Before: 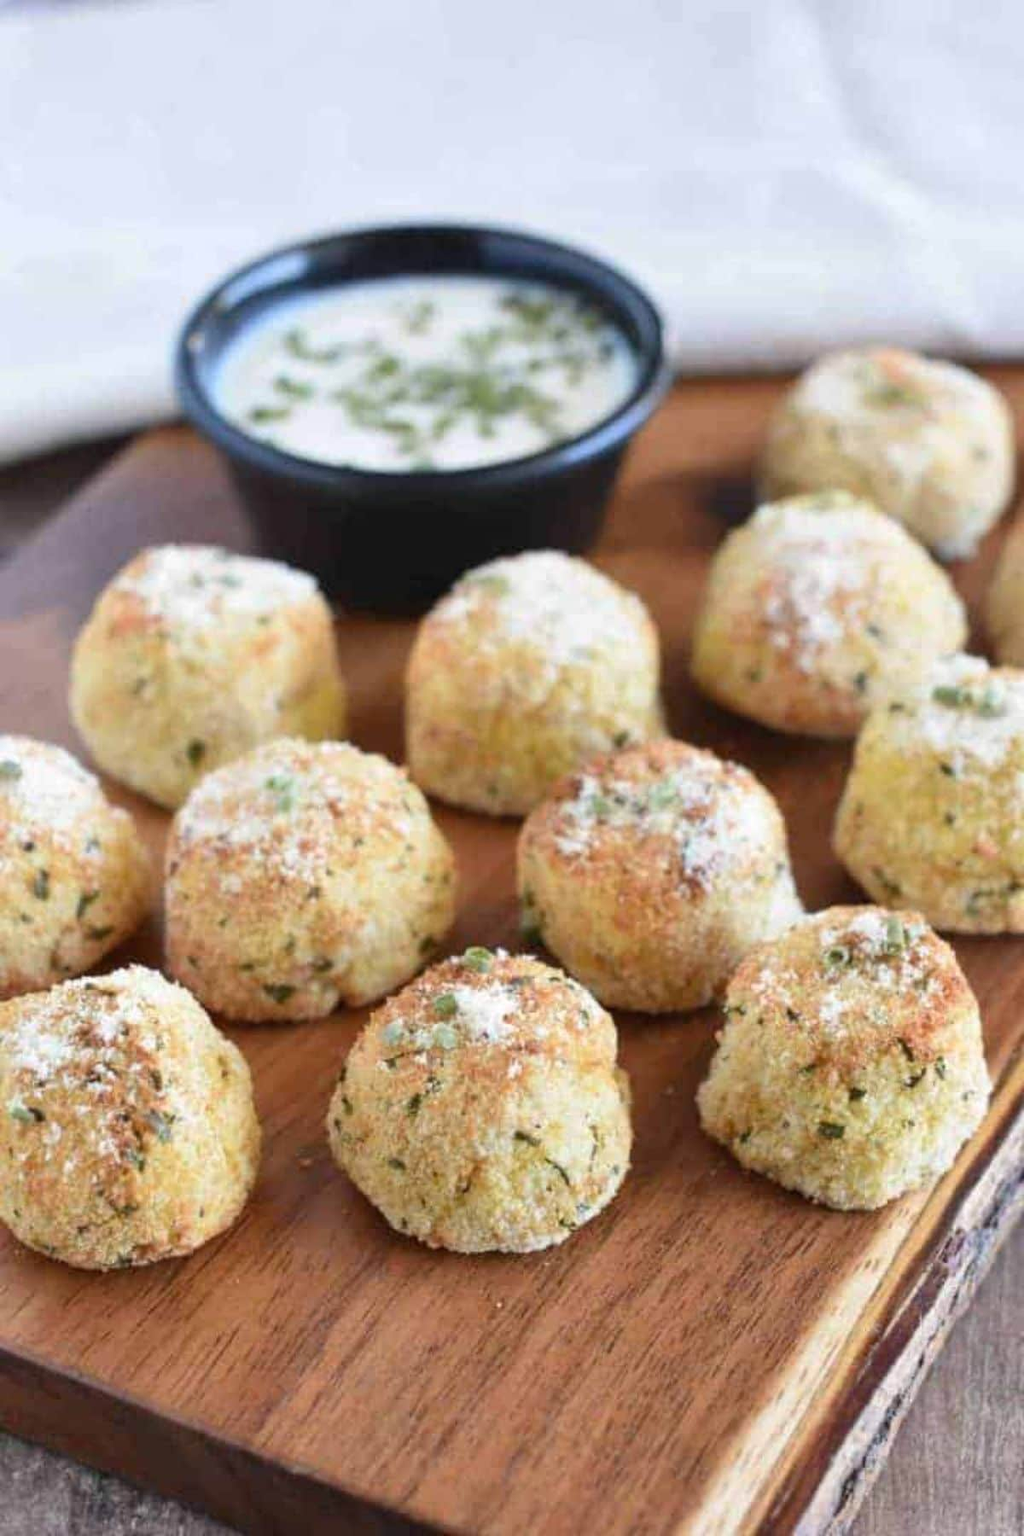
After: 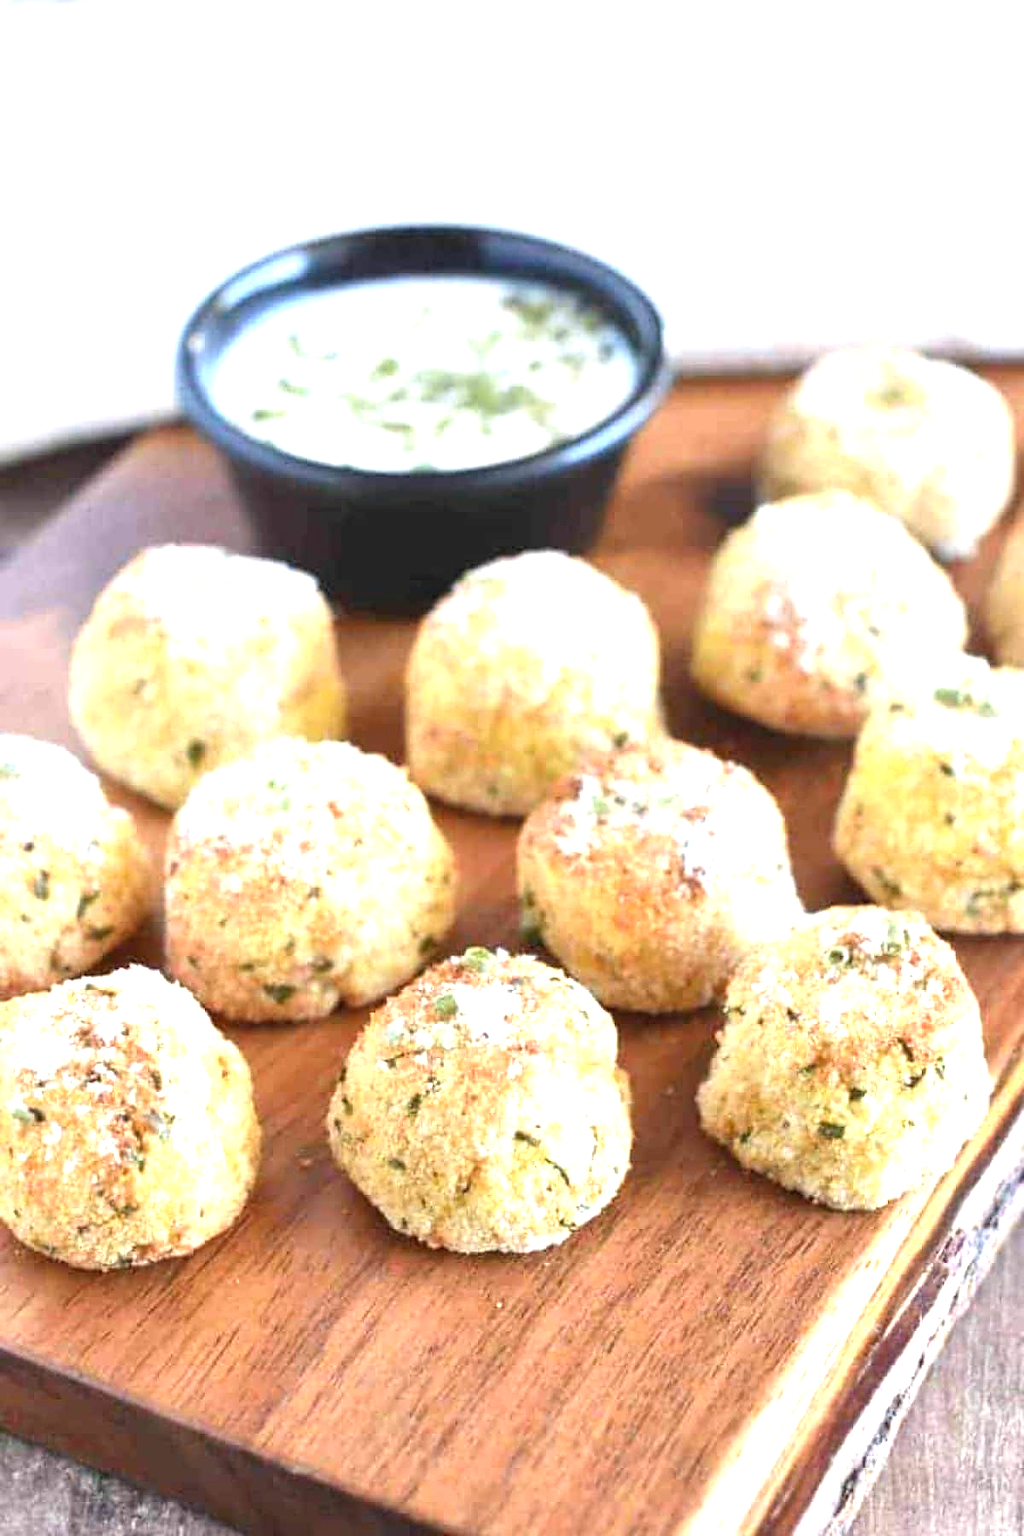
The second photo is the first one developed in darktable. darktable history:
sharpen: radius 0.979, amount 0.609
exposure: black level correction 0, exposure 1.2 EV, compensate exposure bias true, compensate highlight preservation false
